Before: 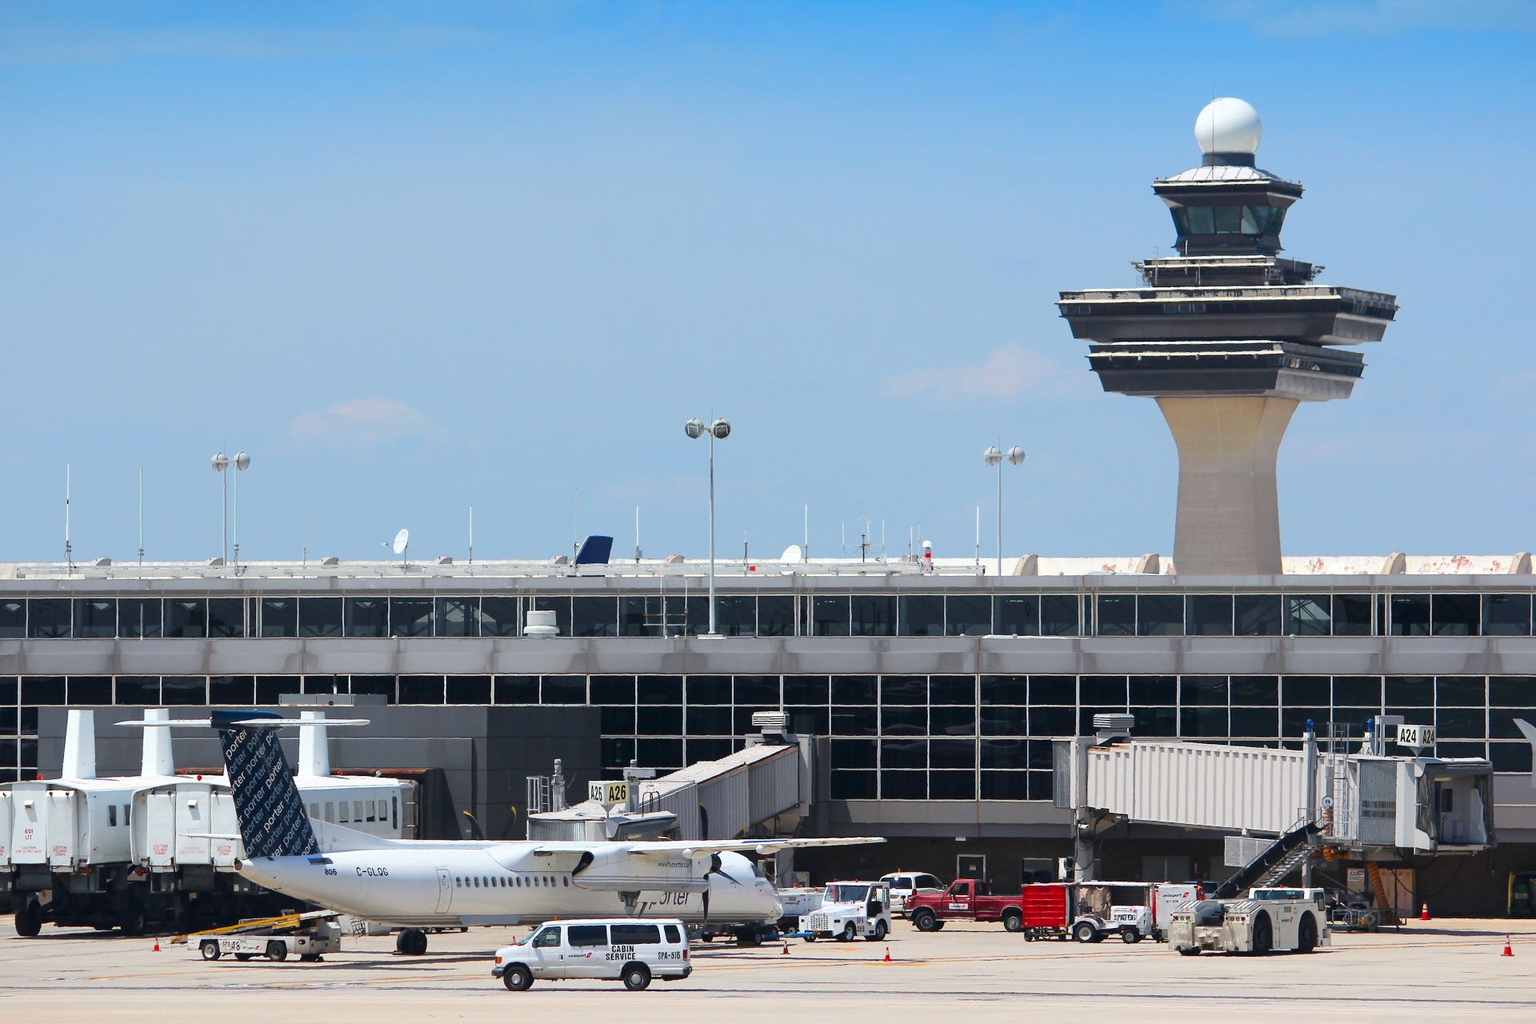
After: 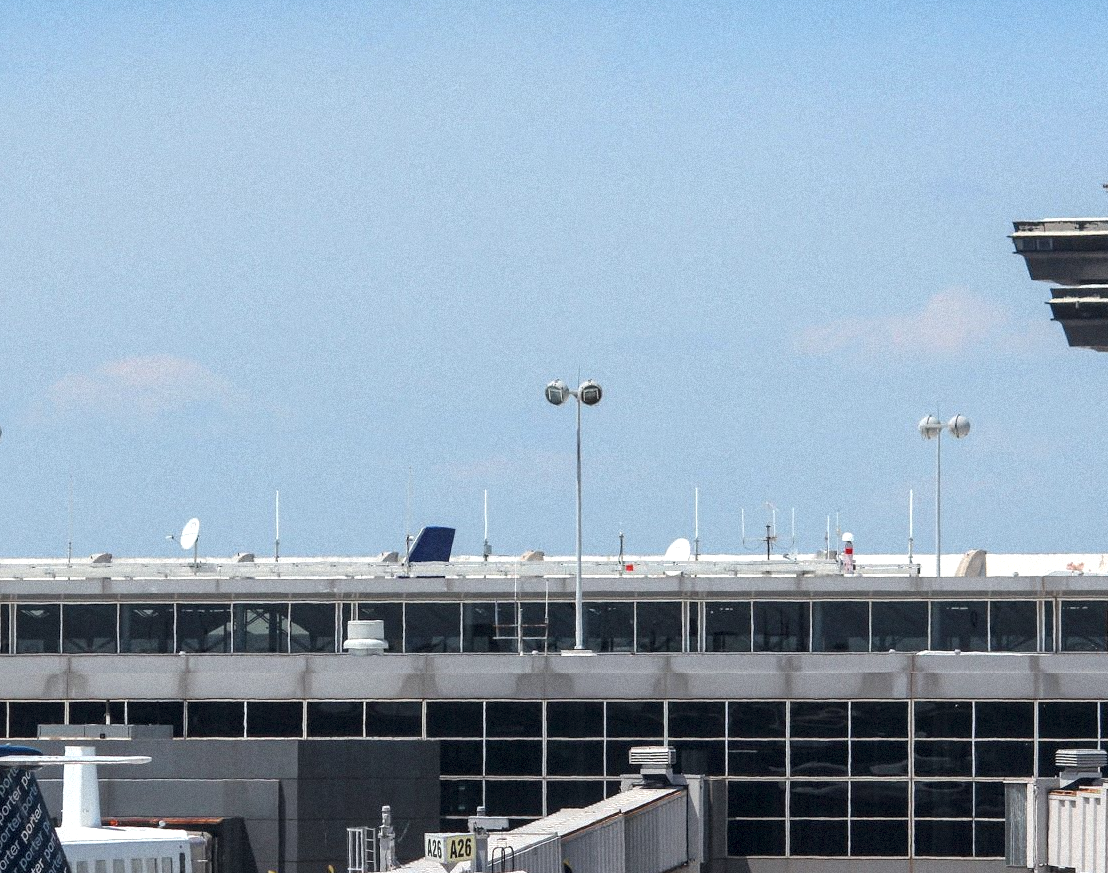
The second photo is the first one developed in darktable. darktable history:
grain: mid-tones bias 0%
local contrast: detail 130%
crop: left 16.202%, top 11.208%, right 26.045%, bottom 20.557%
contrast brightness saturation: saturation -0.17
exposure: exposure 0.191 EV, compensate highlight preservation false
